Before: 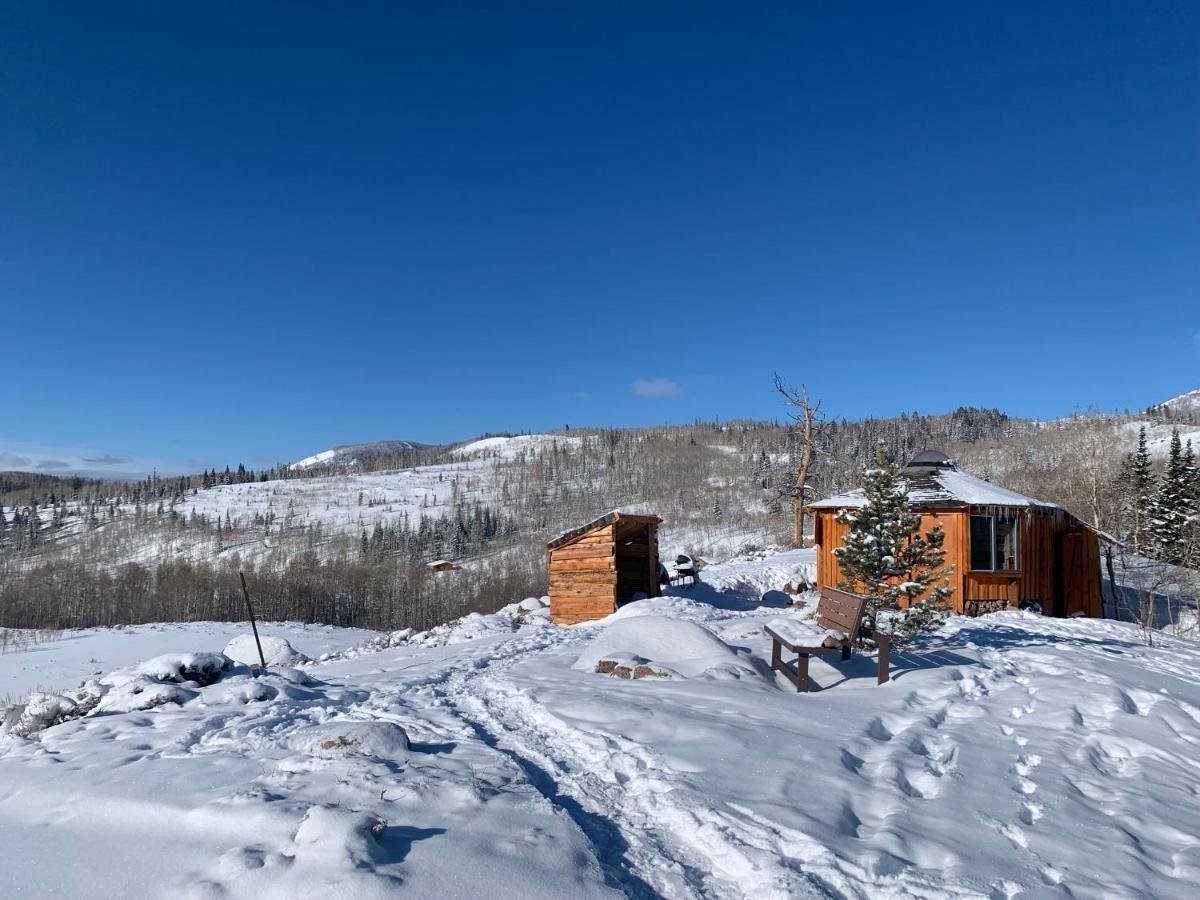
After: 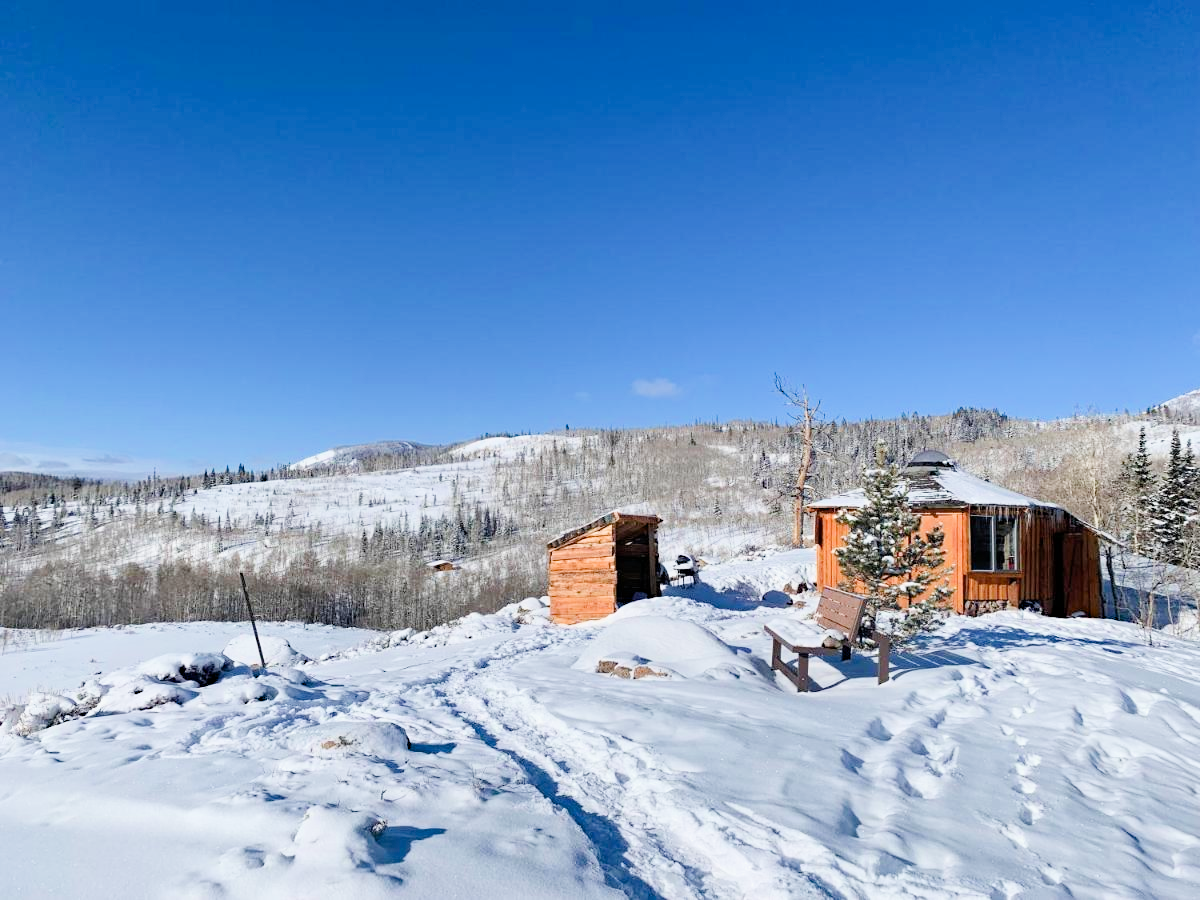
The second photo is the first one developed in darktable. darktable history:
rotate and perspective: crop left 0, crop top 0
exposure: black level correction 0, exposure 1.45 EV, compensate exposure bias true, compensate highlight preservation false
filmic rgb: black relative exposure -7.65 EV, white relative exposure 4.56 EV, hardness 3.61
haze removal: compatibility mode true, adaptive false
